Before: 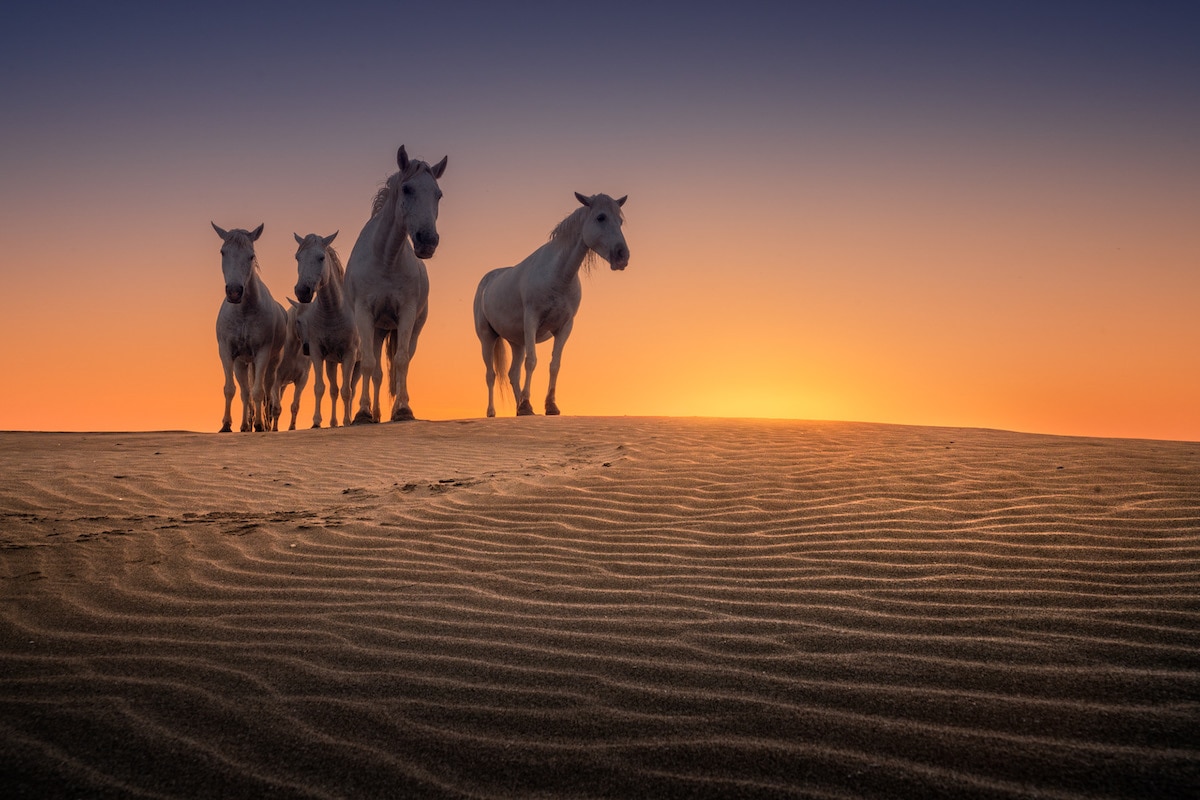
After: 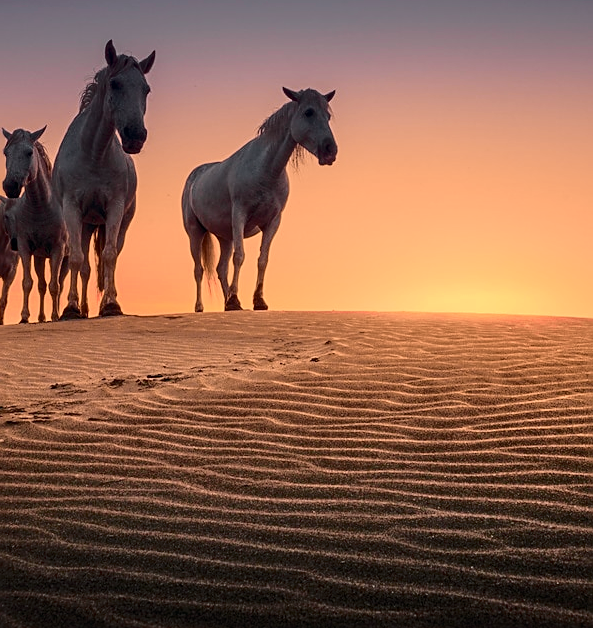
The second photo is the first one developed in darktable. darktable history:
tone curve: curves: ch0 [(0, 0) (0.081, 0.044) (0.192, 0.125) (0.283, 0.238) (0.416, 0.449) (0.495, 0.524) (0.686, 0.743) (0.826, 0.865) (0.978, 0.988)]; ch1 [(0, 0) (0.161, 0.092) (0.35, 0.33) (0.392, 0.392) (0.427, 0.426) (0.479, 0.472) (0.505, 0.497) (0.521, 0.514) (0.547, 0.568) (0.579, 0.597) (0.625, 0.627) (0.678, 0.733) (1, 1)]; ch2 [(0, 0) (0.346, 0.362) (0.404, 0.427) (0.502, 0.495) (0.531, 0.523) (0.549, 0.554) (0.582, 0.596) (0.629, 0.642) (0.717, 0.678) (1, 1)], color space Lab, independent channels, preserve colors none
sharpen: on, module defaults
crop and rotate: angle 0.02°, left 24.353%, top 13.219%, right 26.156%, bottom 8.224%
